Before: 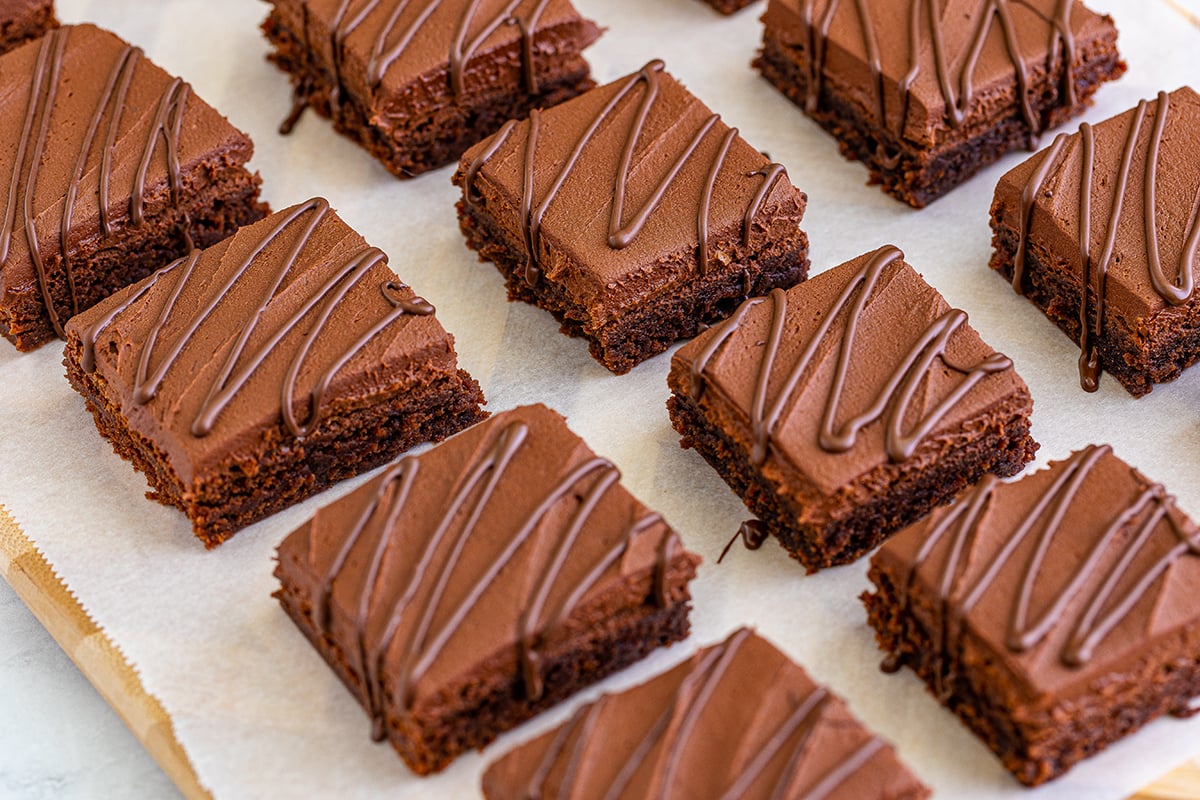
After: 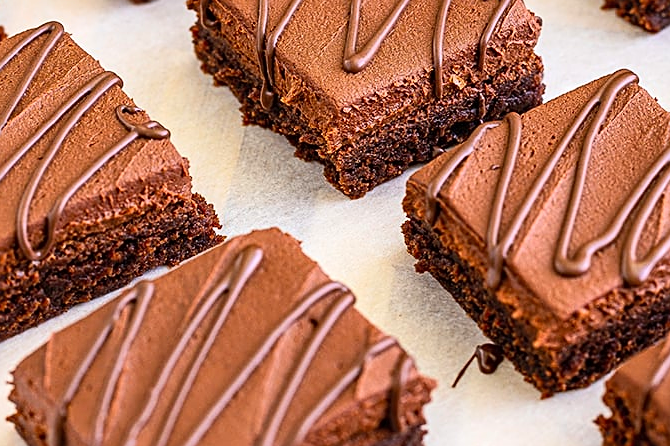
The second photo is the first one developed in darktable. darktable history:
exposure: exposure 0.161 EV, compensate highlight preservation false
sharpen: on, module defaults
tone equalizer: on, module defaults
contrast brightness saturation: contrast 0.2, brightness 0.15, saturation 0.14
crop and rotate: left 22.13%, top 22.054%, right 22.026%, bottom 22.102%
